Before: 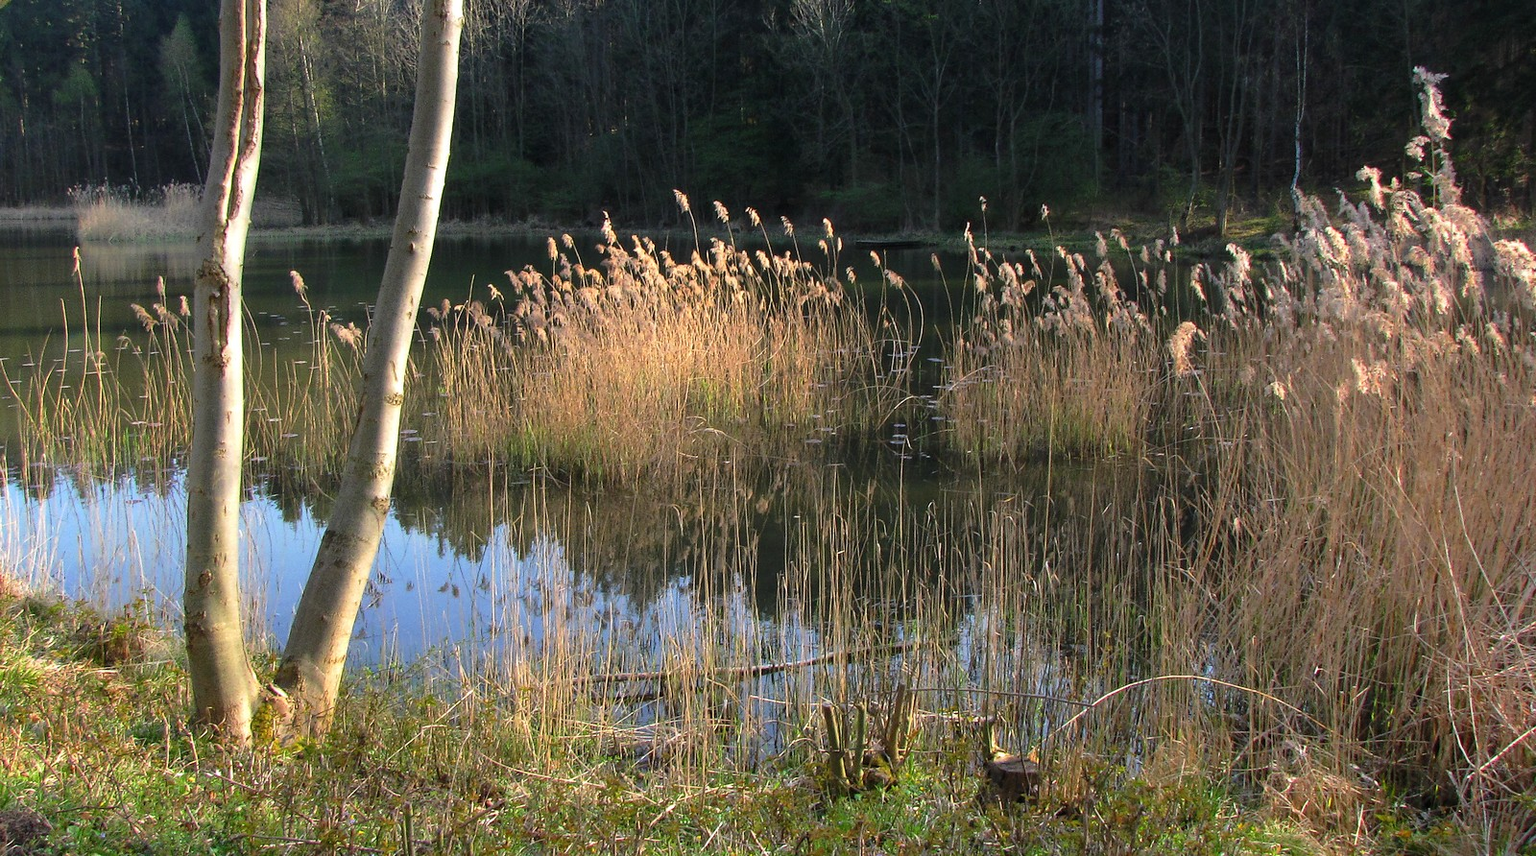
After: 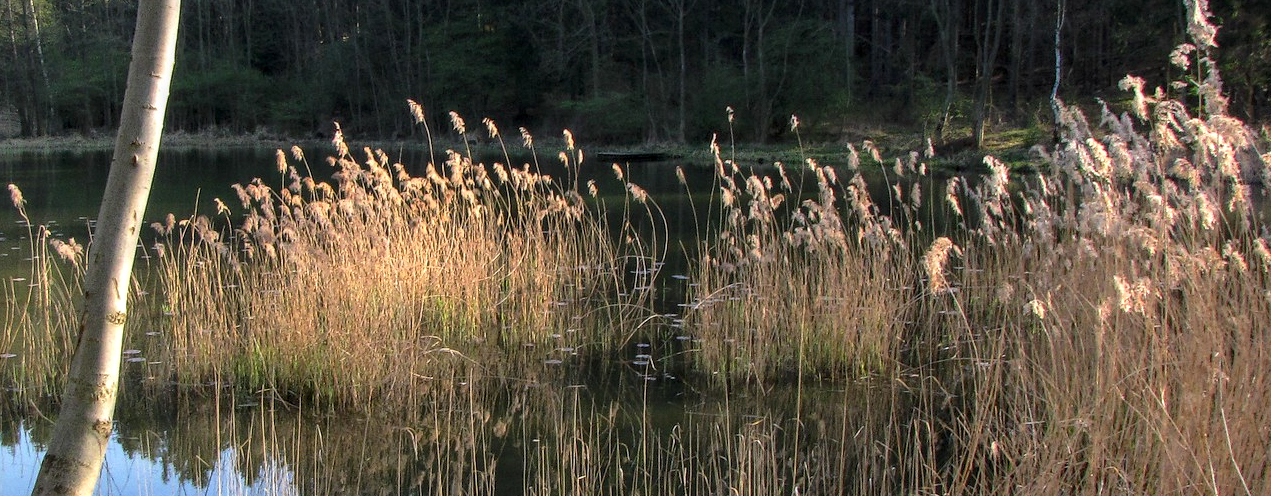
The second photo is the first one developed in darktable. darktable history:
local contrast: highlights 40%, shadows 60%, detail 136%, midtone range 0.514
crop: left 18.38%, top 11.092%, right 2.134%, bottom 33.217%
